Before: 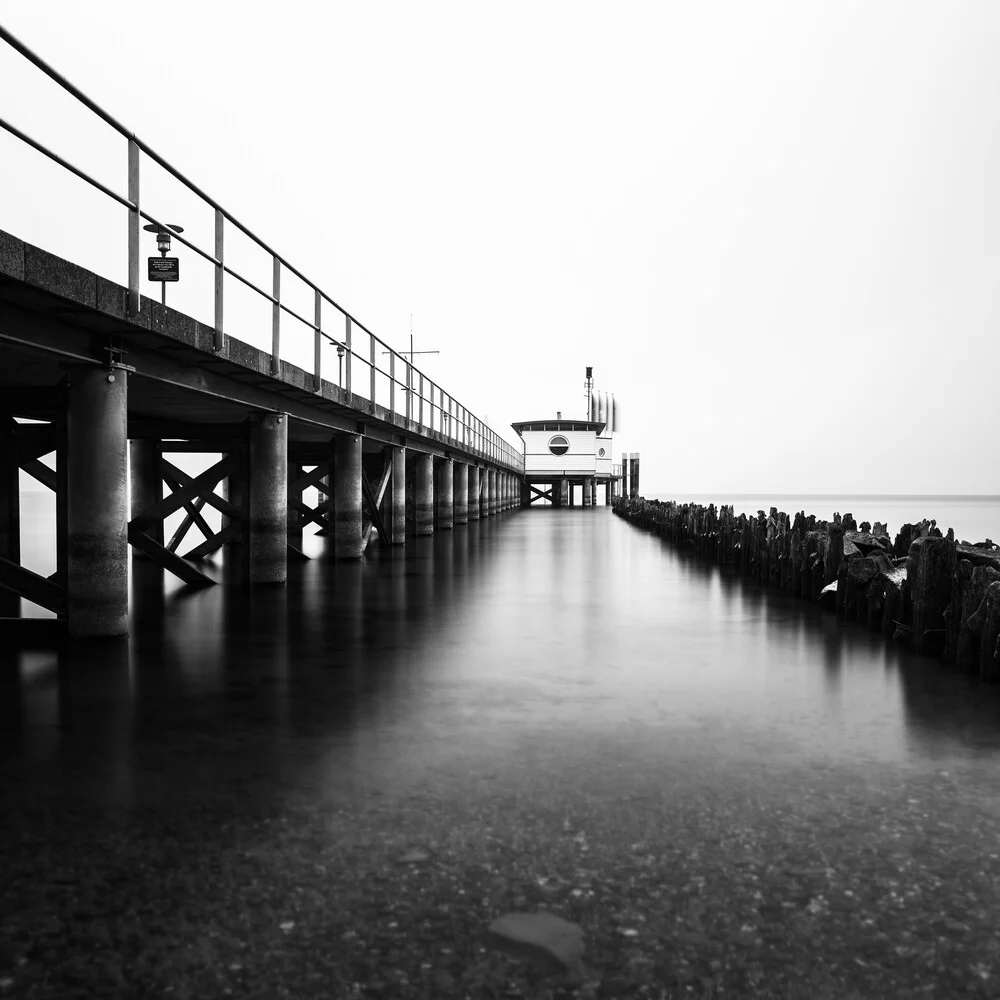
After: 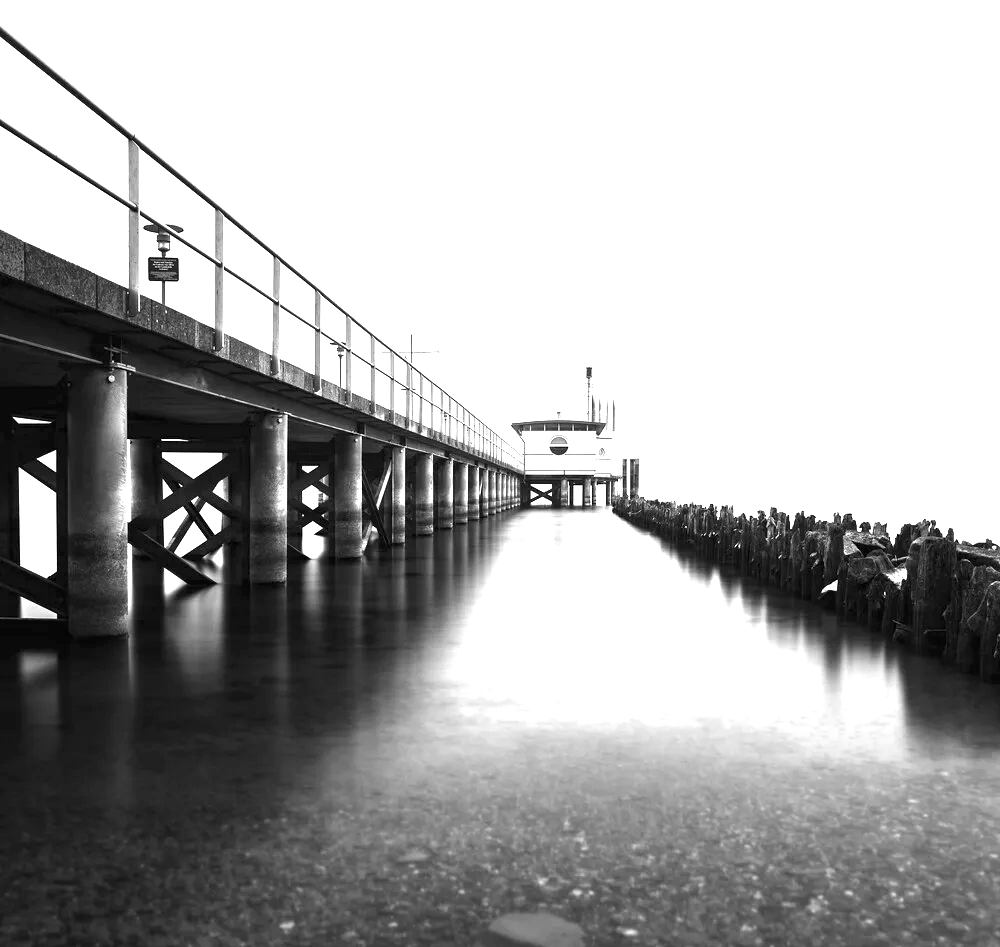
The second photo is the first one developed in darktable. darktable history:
crop and rotate: top 0.002%, bottom 5.255%
exposure: black level correction 0, exposure 1.405 EV, compensate exposure bias true, compensate highlight preservation false
